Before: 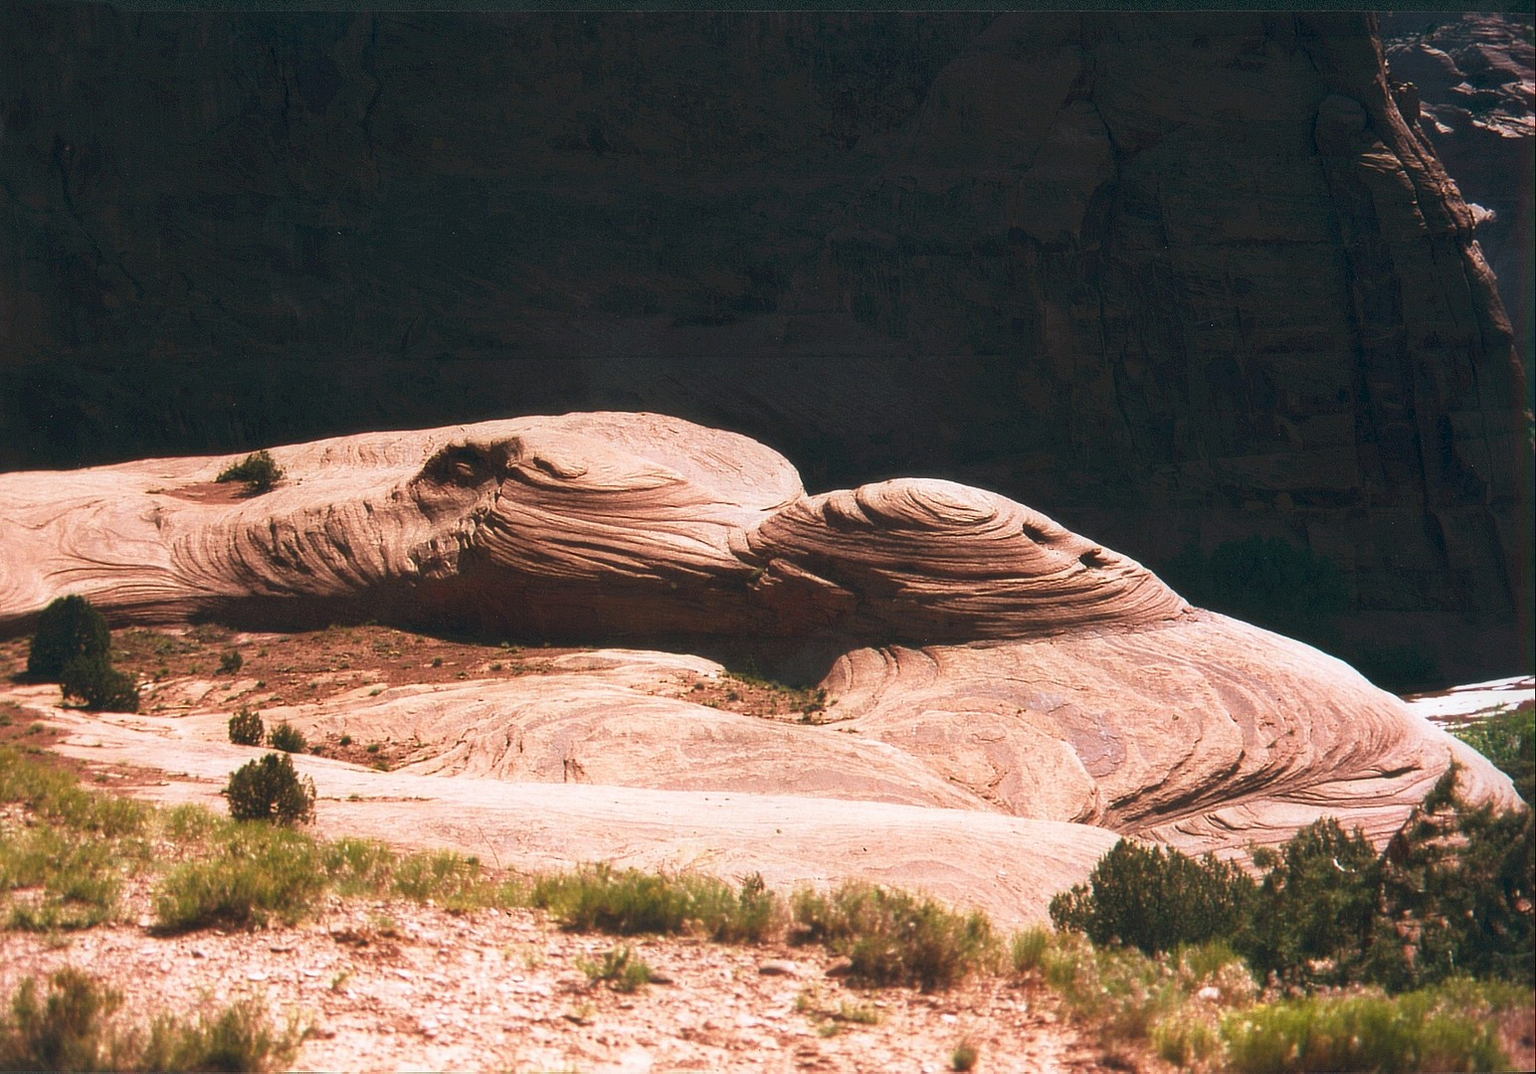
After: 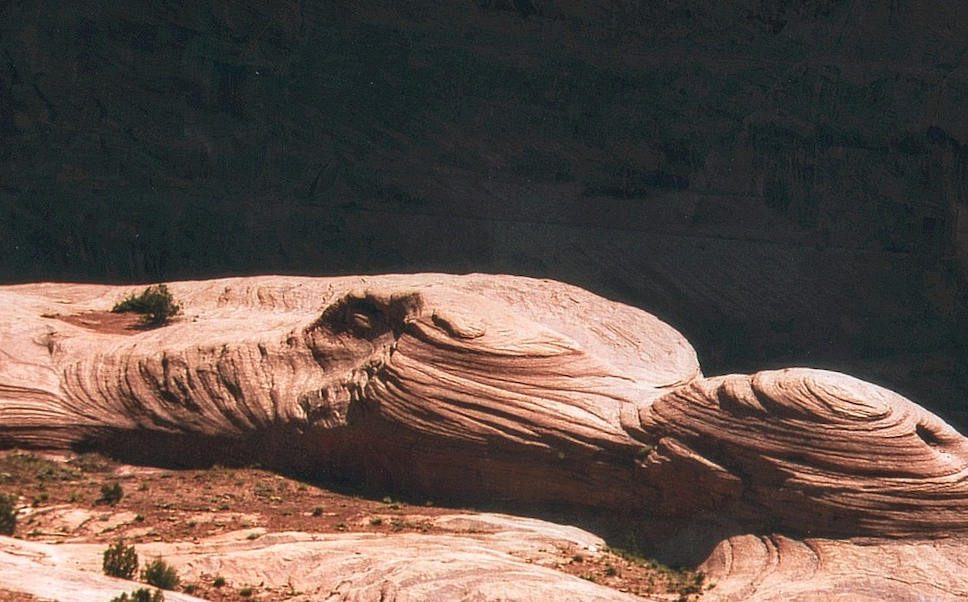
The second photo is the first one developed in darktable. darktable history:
crop and rotate: angle -4.99°, left 2.122%, top 6.945%, right 27.566%, bottom 30.519%
local contrast: on, module defaults
shadows and highlights: shadows 12, white point adjustment 1.2, soften with gaussian
